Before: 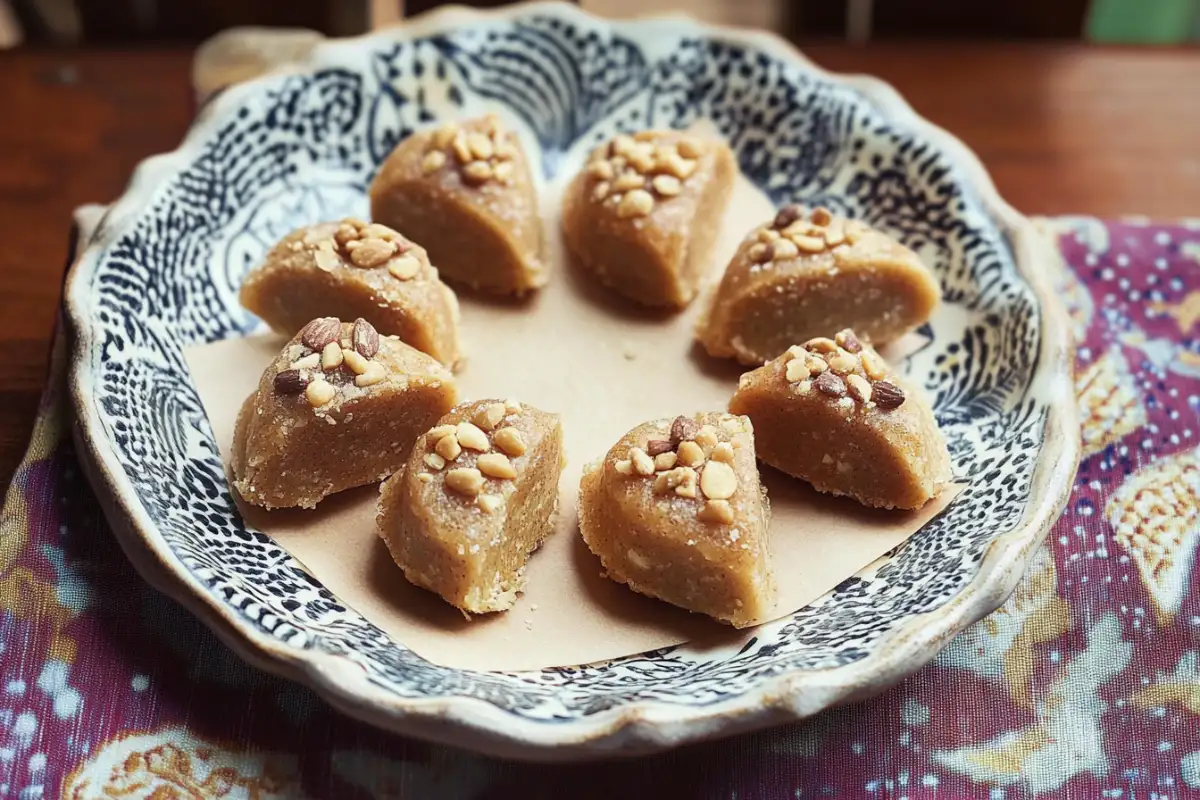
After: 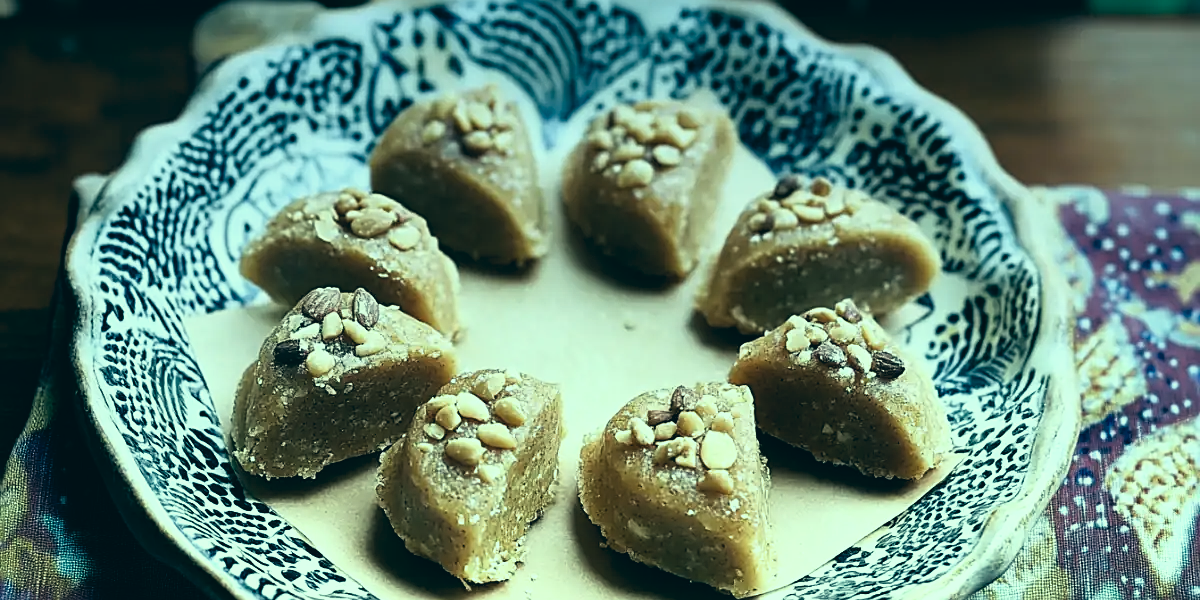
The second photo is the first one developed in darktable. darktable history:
color correction: highlights a* -20.08, highlights b* 9.8, shadows a* -20.4, shadows b* -10.76
filmic rgb: white relative exposure 2.2 EV, hardness 6.97
graduated density: hue 238.83°, saturation 50%
crop: top 3.857%, bottom 21.132%
sharpen: on, module defaults
contrast brightness saturation: saturation -0.05
